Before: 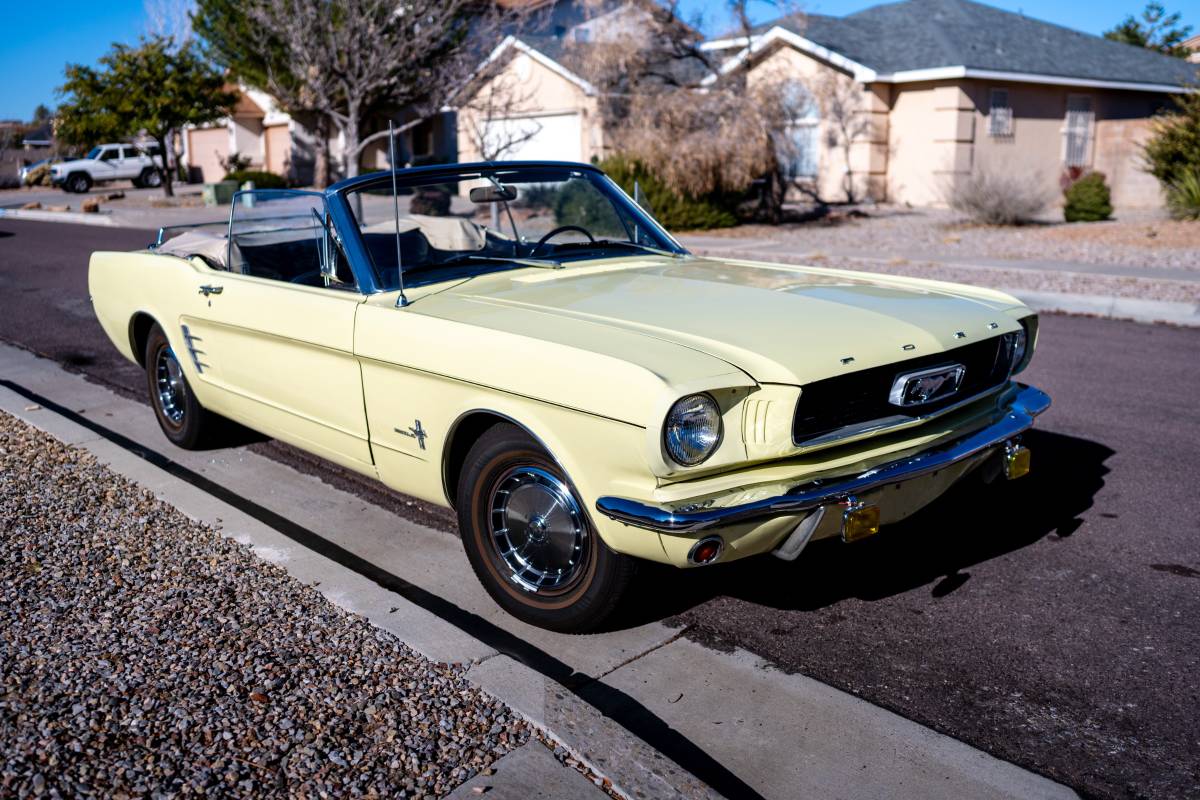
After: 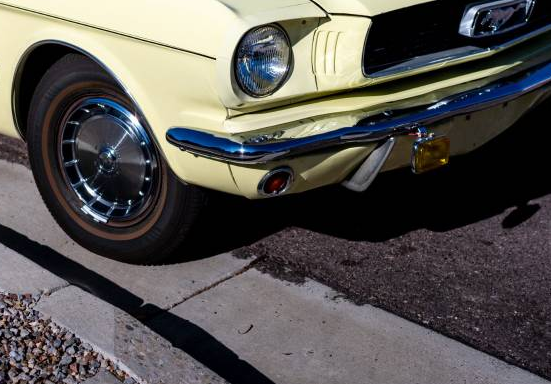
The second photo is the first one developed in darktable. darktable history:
crop: left 35.846%, top 46.126%, right 18.203%, bottom 5.838%
